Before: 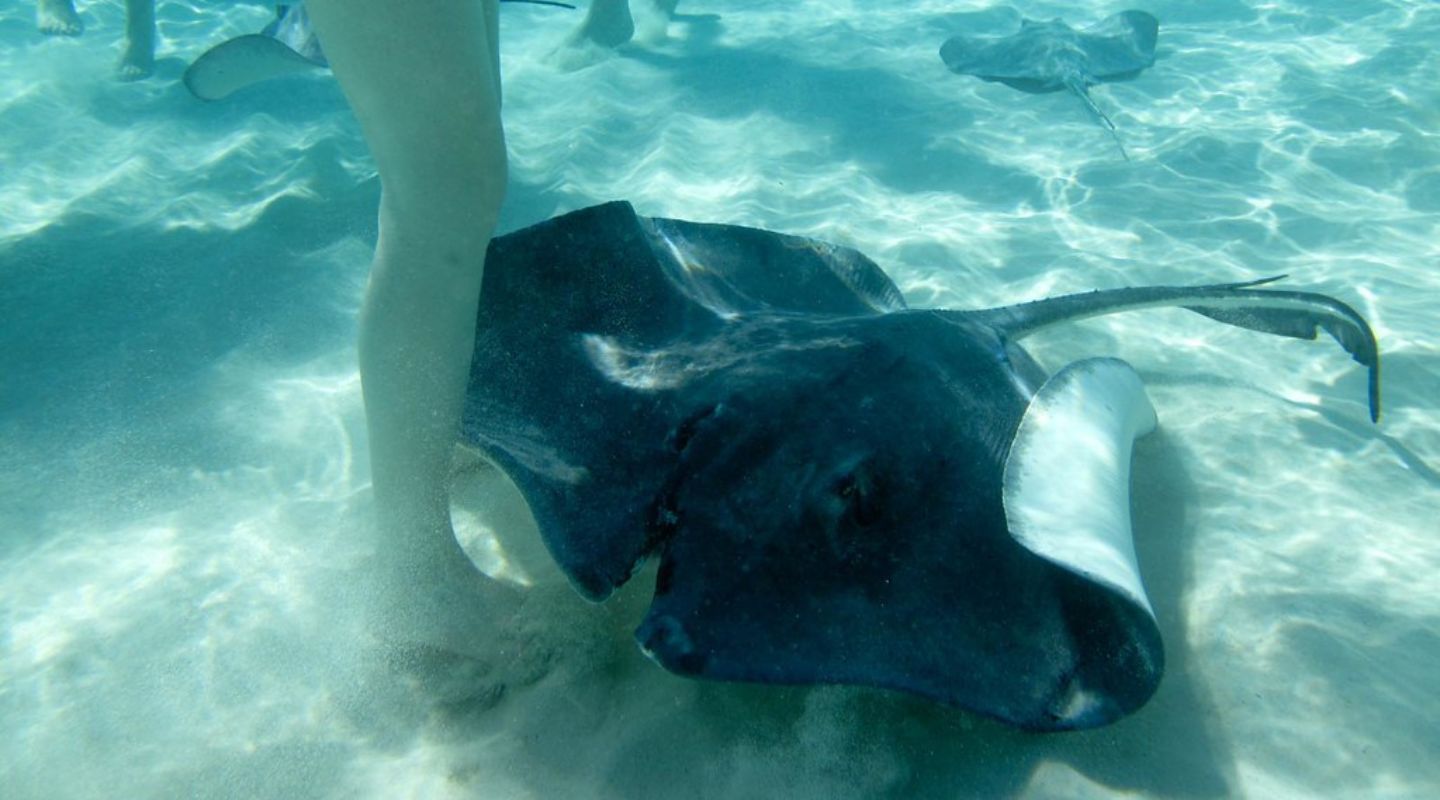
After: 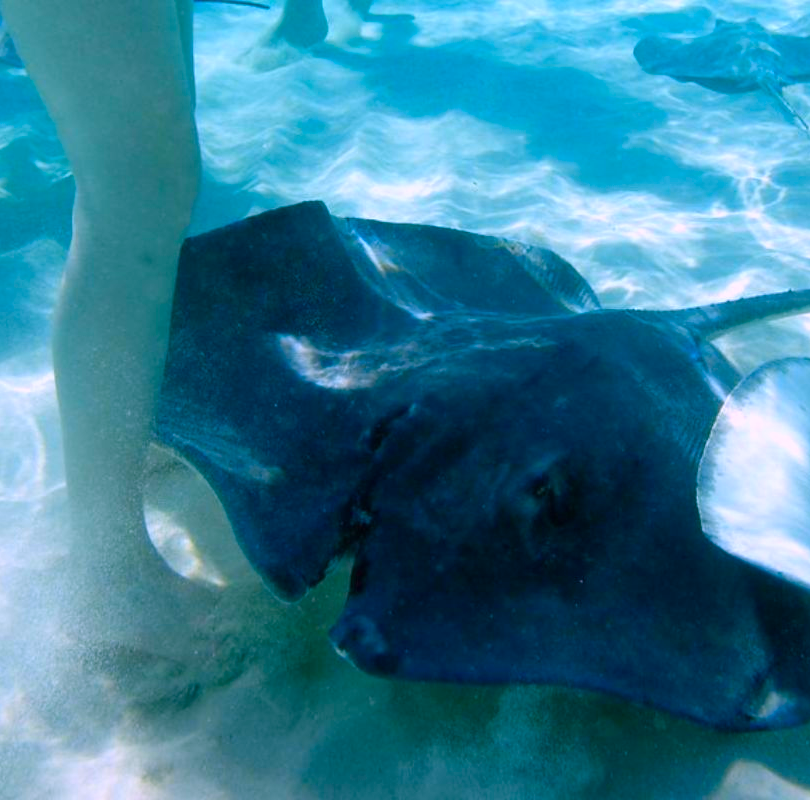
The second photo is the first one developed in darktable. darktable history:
color correction: highlights a* 18.92, highlights b* -12.19, saturation 1.63
crop: left 21.295%, right 22.415%
